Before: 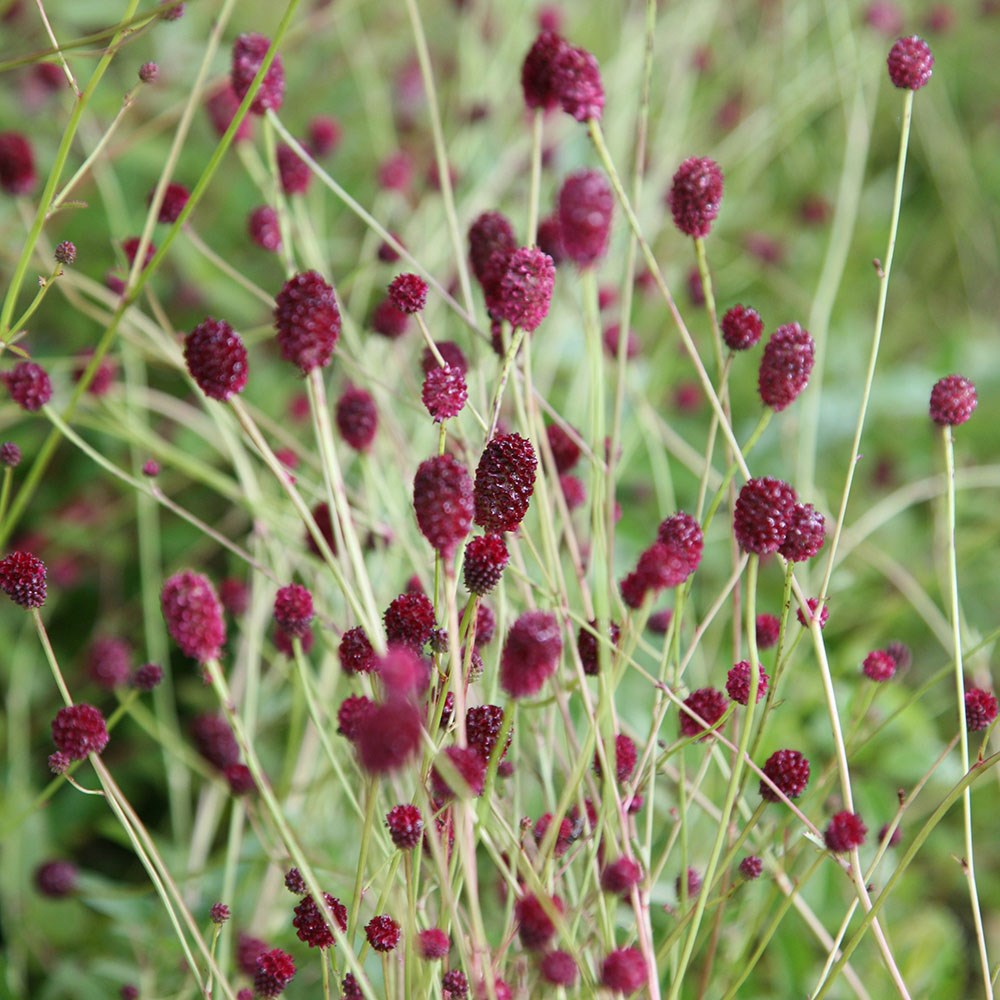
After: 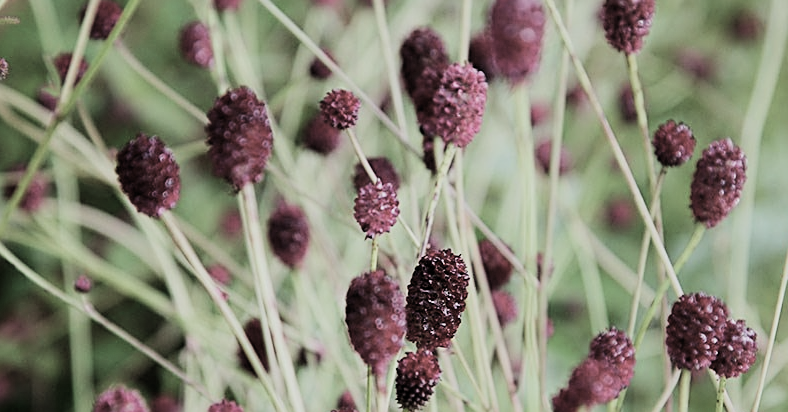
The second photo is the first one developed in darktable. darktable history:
crop: left 6.882%, top 18.493%, right 14.287%, bottom 40.292%
filmic rgb: black relative exposure -5.02 EV, white relative exposure 3.99 EV, hardness 2.9, contrast 1.398, highlights saturation mix -19.99%, color science v5 (2021), contrast in shadows safe, contrast in highlights safe
sharpen: on, module defaults
contrast brightness saturation: contrast 0.032, brightness -0.045
